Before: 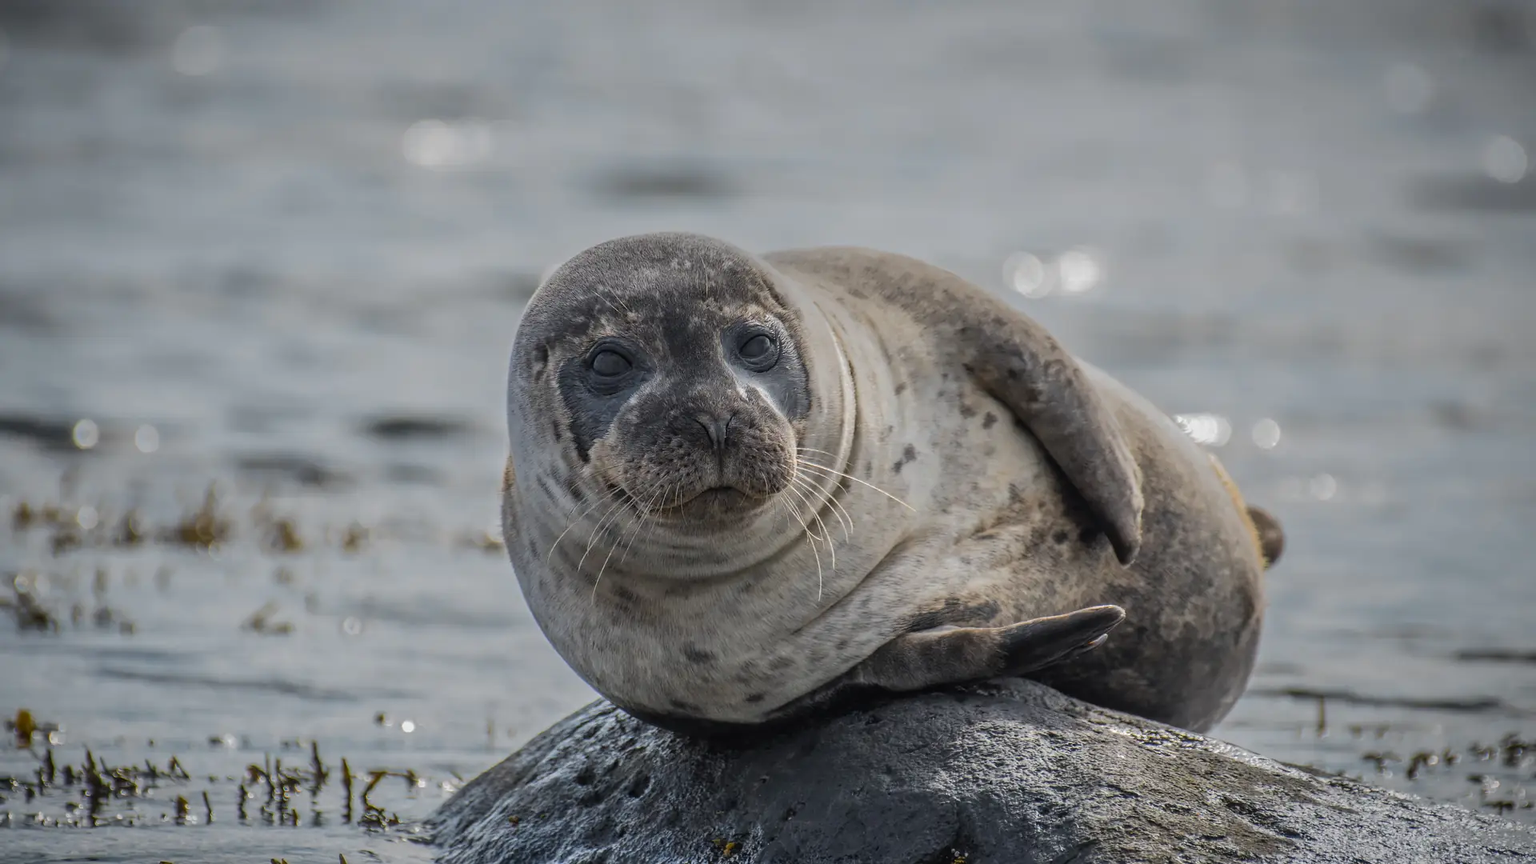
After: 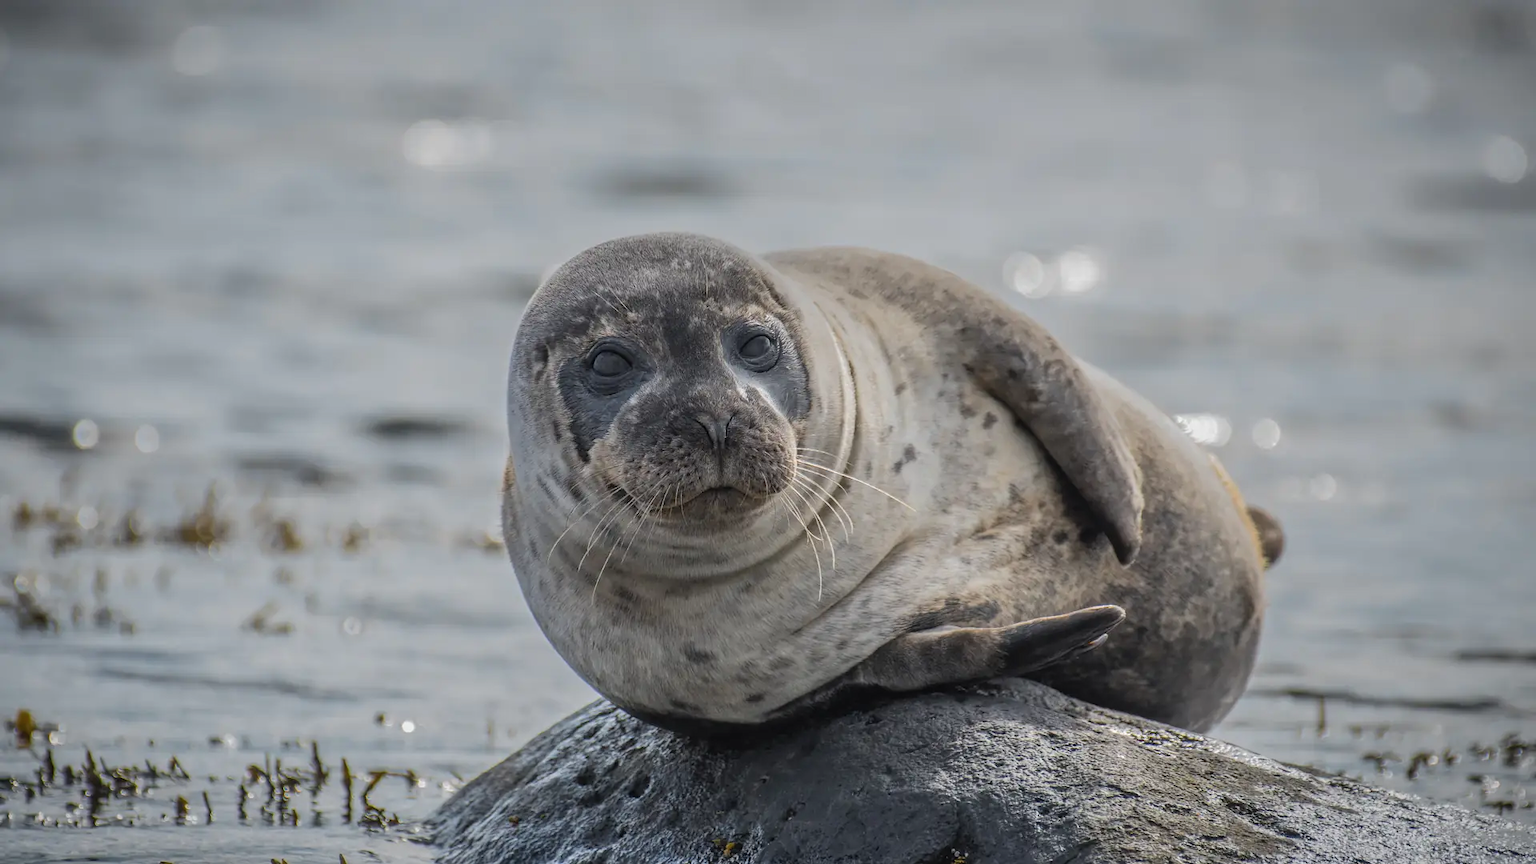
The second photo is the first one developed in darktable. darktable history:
contrast brightness saturation: contrast 0.051, brightness 0.055, saturation 0.013
